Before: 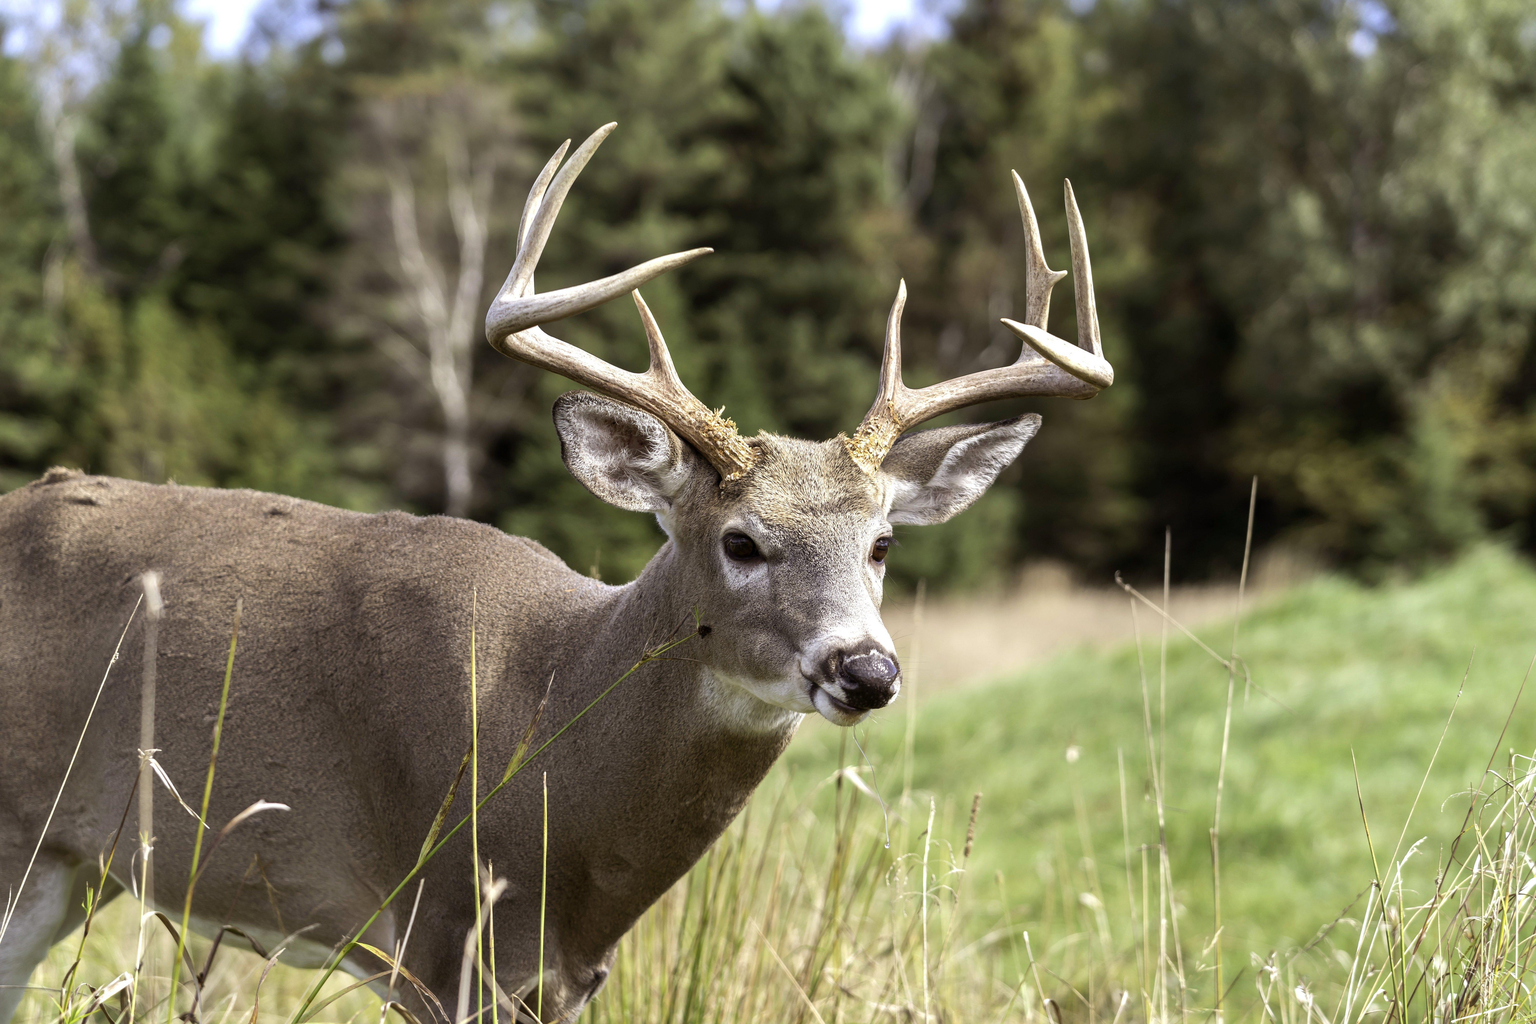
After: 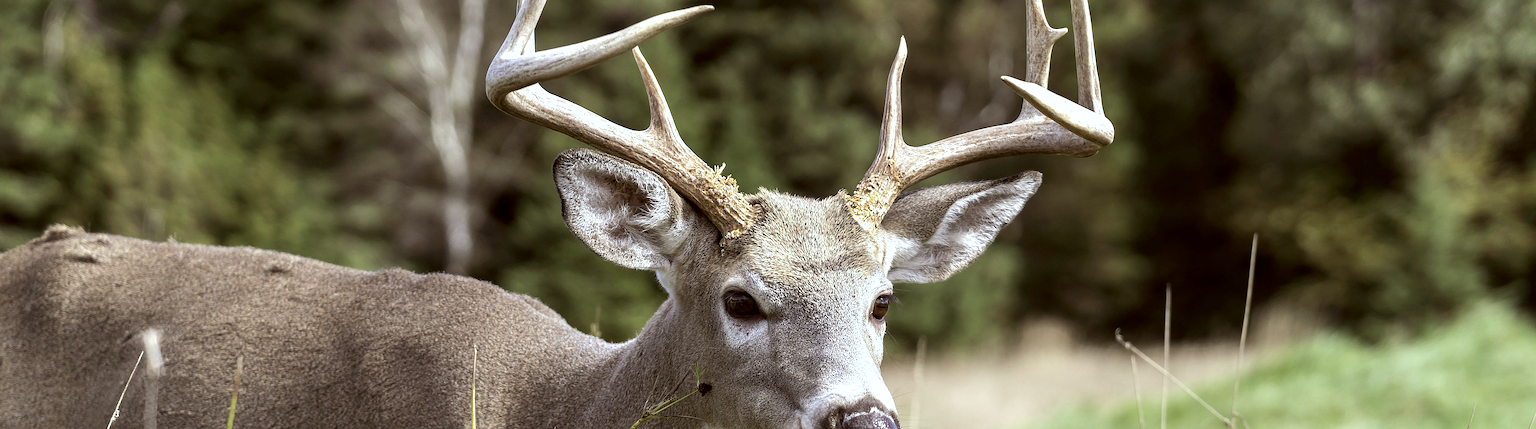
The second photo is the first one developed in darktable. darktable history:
crop and rotate: top 23.719%, bottom 34.335%
sharpen: on, module defaults
local contrast: highlights 107%, shadows 98%, detail 119%, midtone range 0.2
color correction: highlights a* -3.11, highlights b* -6.23, shadows a* 3.04, shadows b* 5.79
